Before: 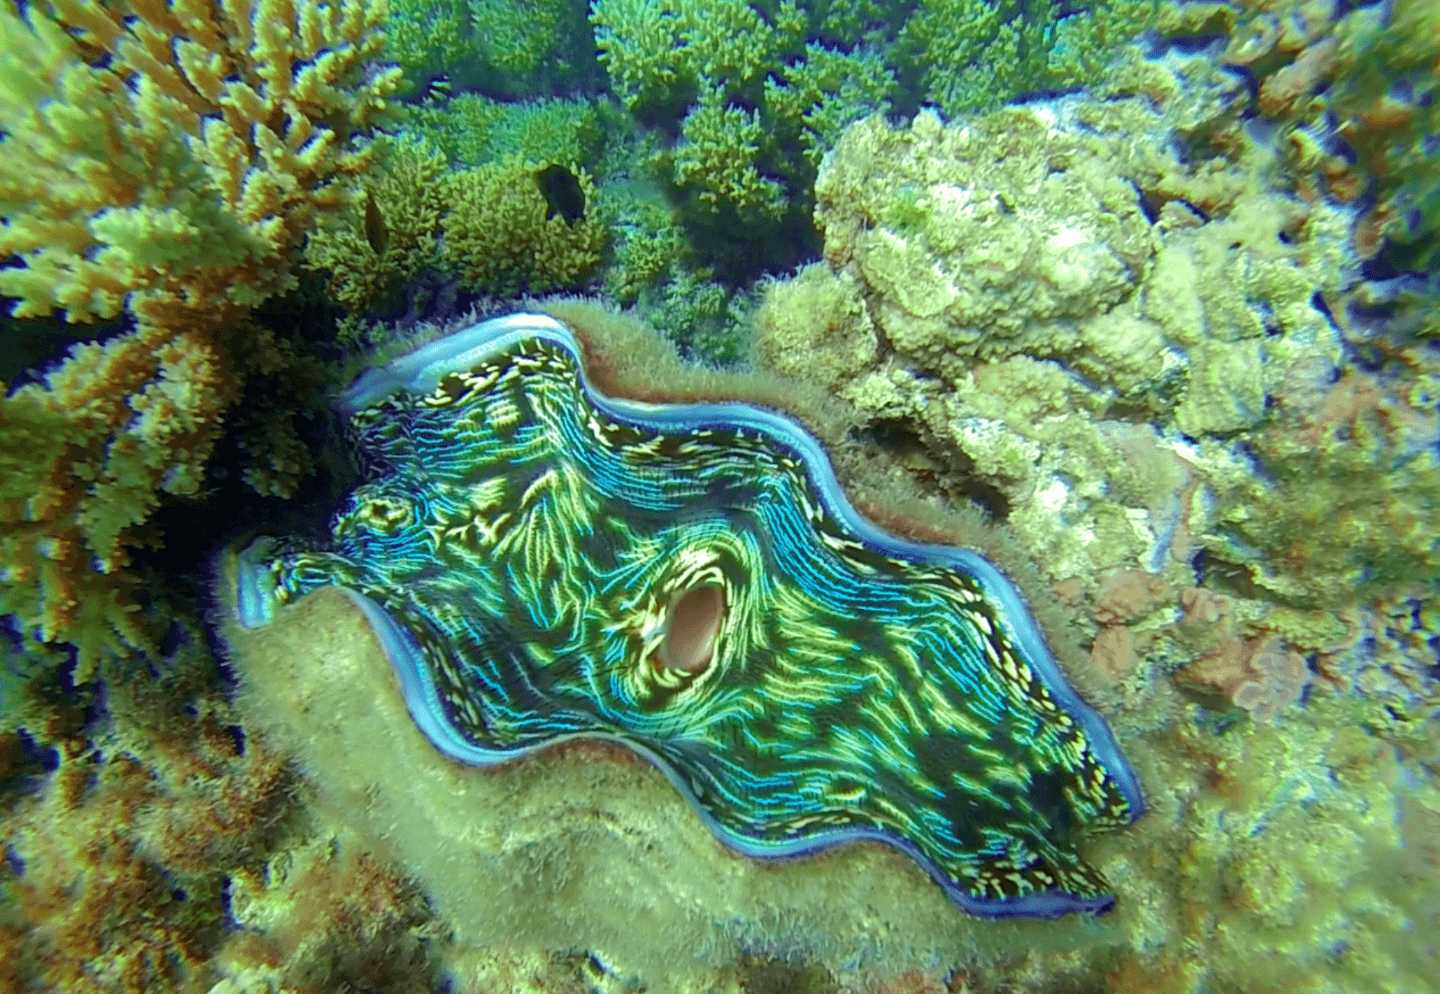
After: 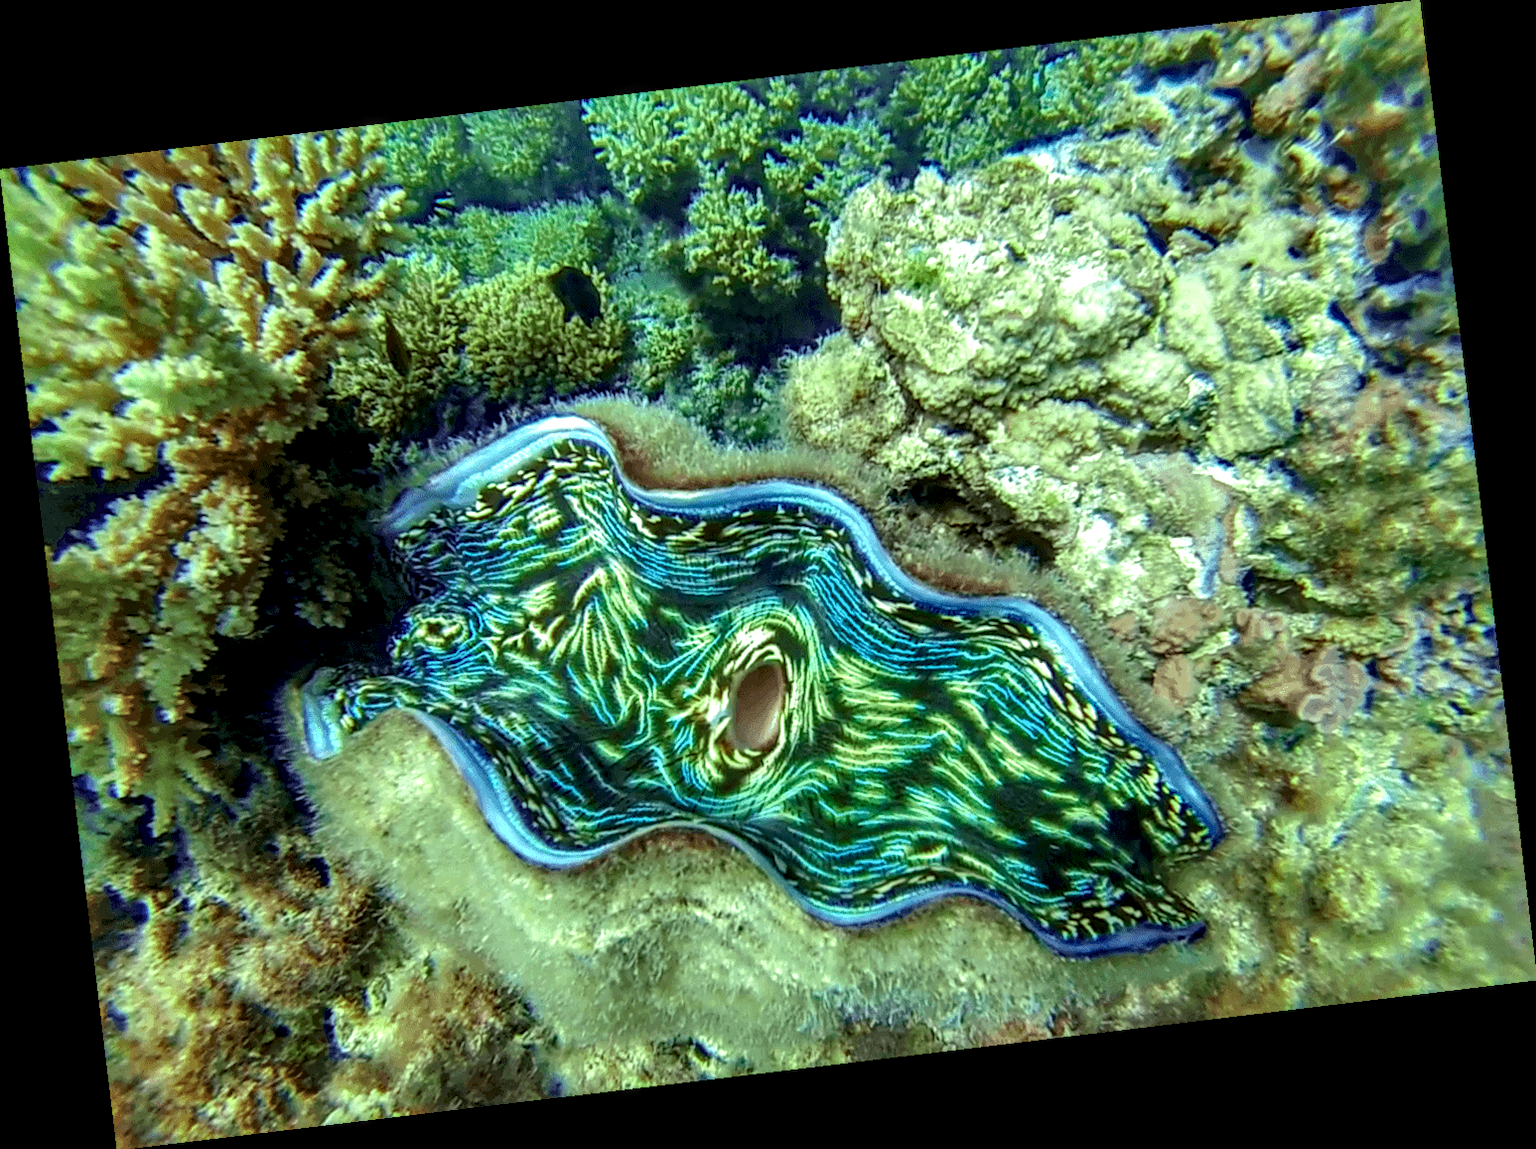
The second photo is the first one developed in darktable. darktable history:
white balance: red 0.988, blue 1.017
rotate and perspective: rotation -6.83°, automatic cropping off
local contrast: highlights 12%, shadows 38%, detail 183%, midtone range 0.471
